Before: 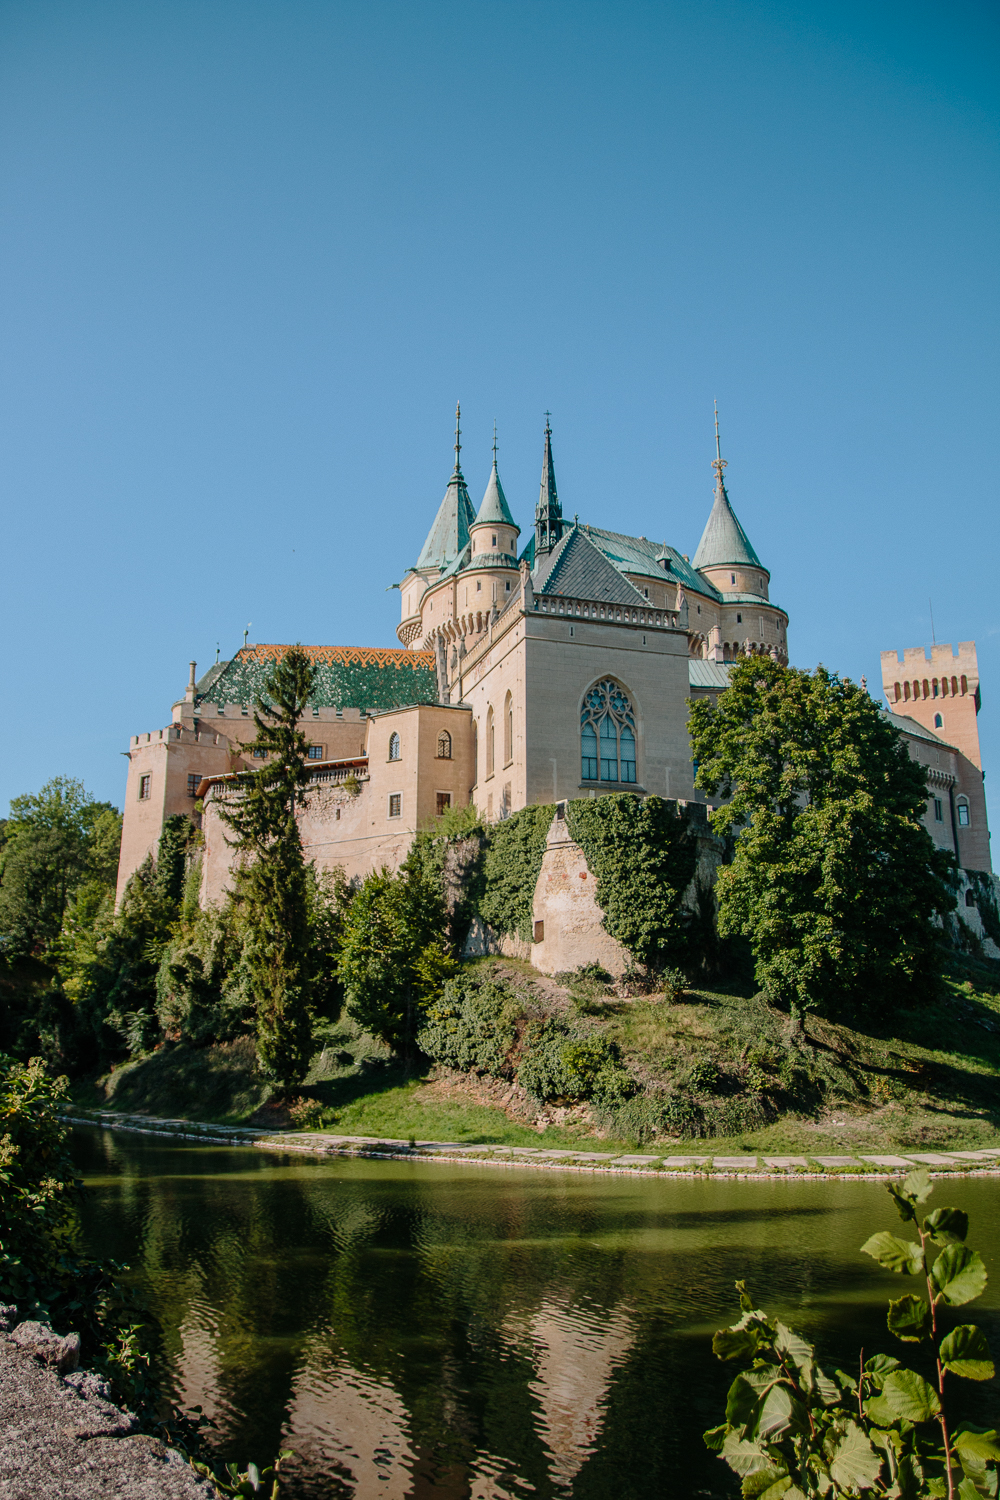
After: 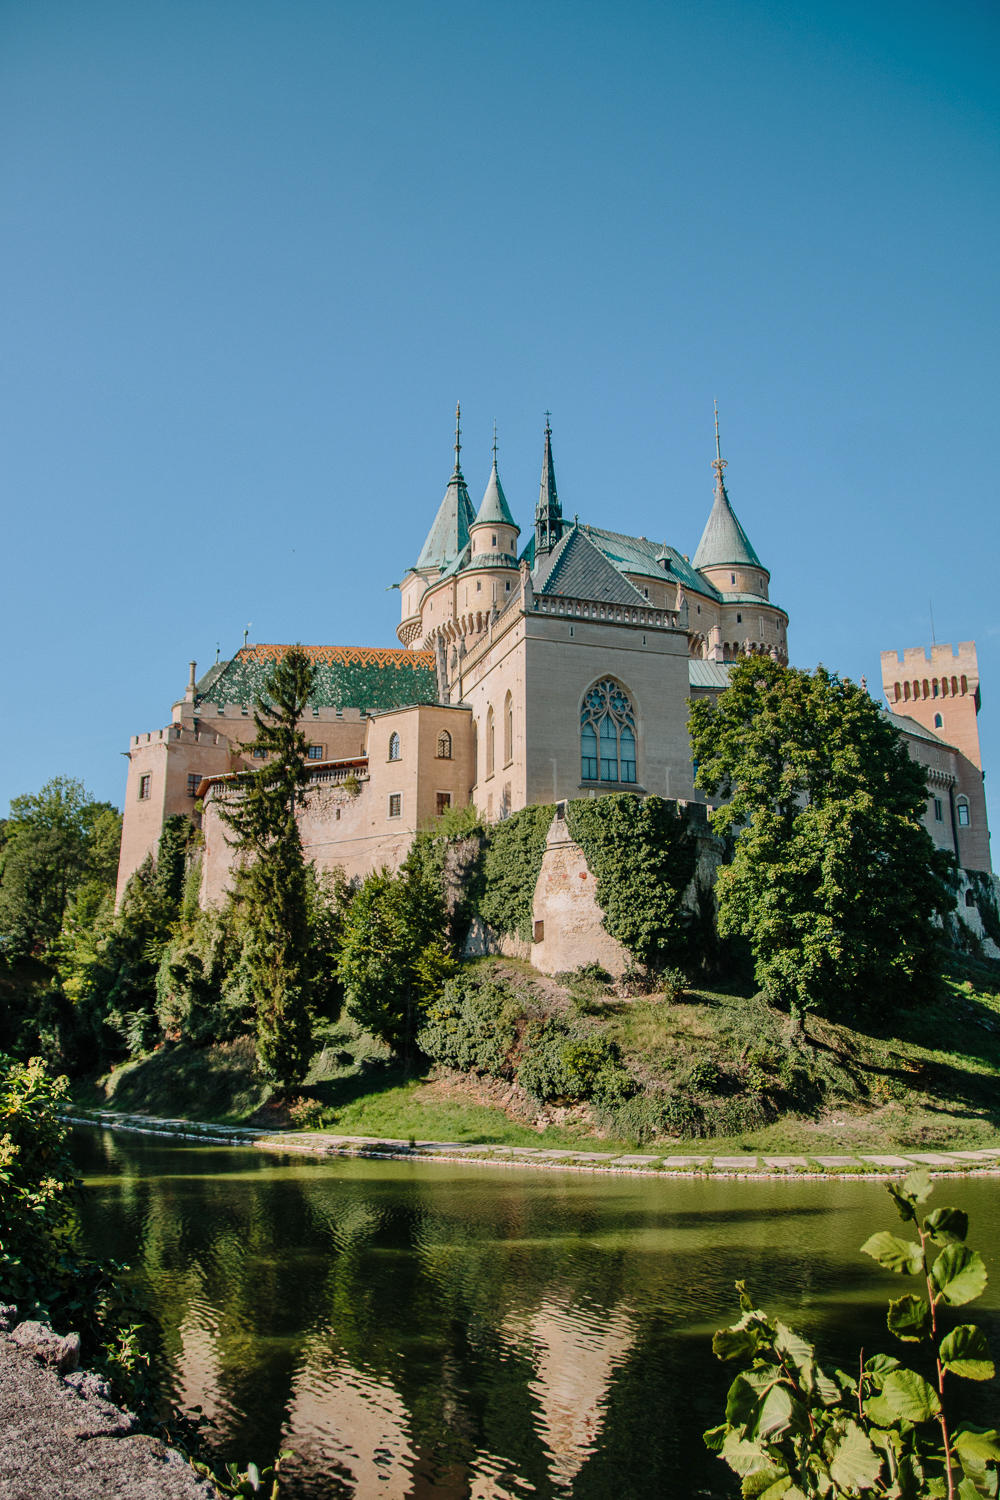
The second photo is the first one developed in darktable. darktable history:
shadows and highlights: shadows 51.92, highlights -28.6, soften with gaussian
